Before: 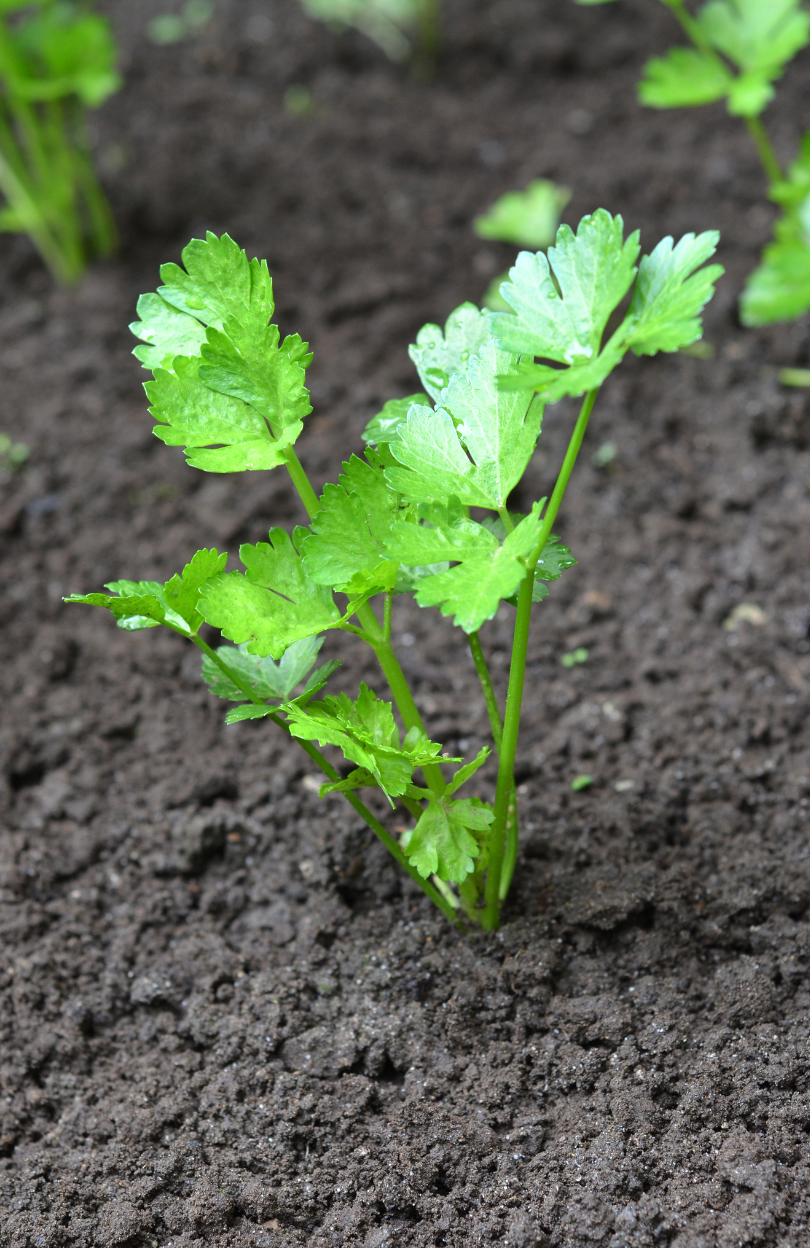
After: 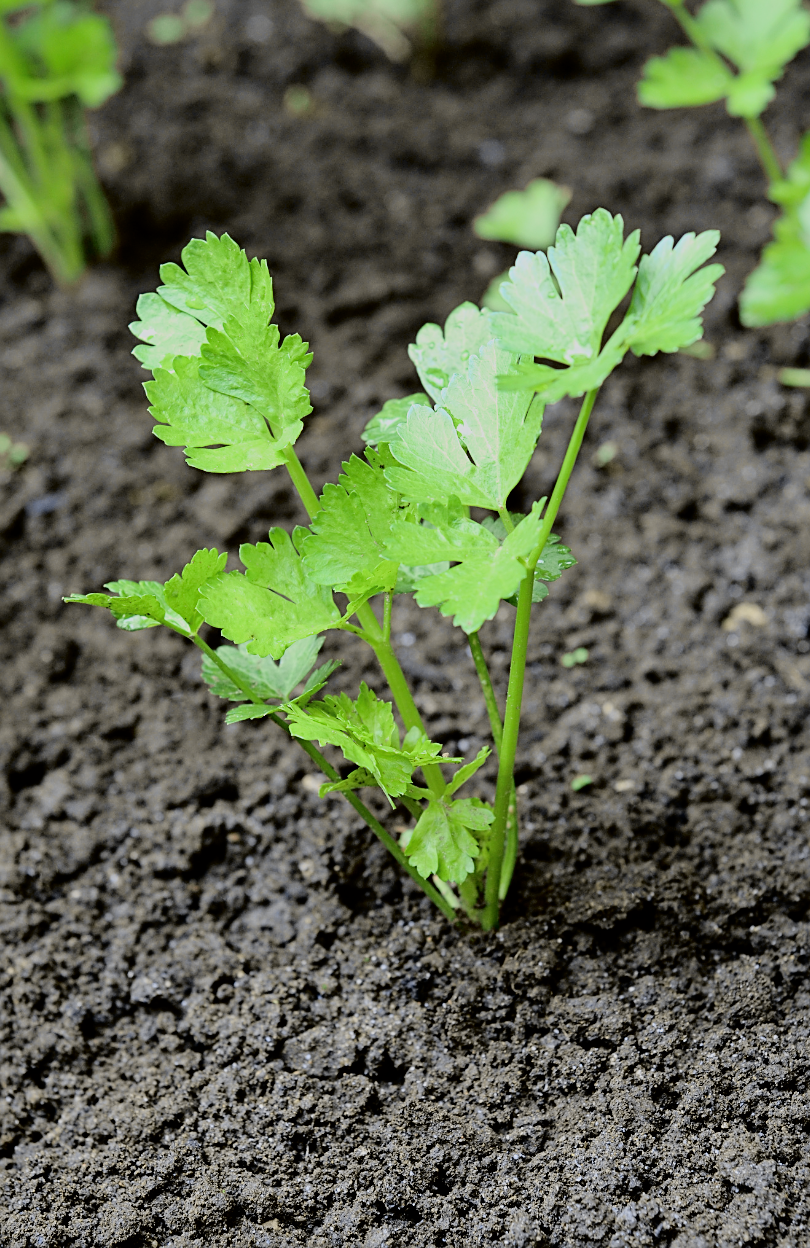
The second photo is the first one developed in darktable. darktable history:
tone curve: curves: ch0 [(0.017, 0) (0.122, 0.046) (0.295, 0.297) (0.449, 0.505) (0.559, 0.629) (0.729, 0.796) (0.879, 0.898) (1, 0.97)]; ch1 [(0, 0) (0.393, 0.4) (0.447, 0.447) (0.485, 0.497) (0.522, 0.503) (0.539, 0.52) (0.606, 0.6) (0.696, 0.679) (1, 1)]; ch2 [(0, 0) (0.369, 0.388) (0.449, 0.431) (0.499, 0.501) (0.516, 0.536) (0.604, 0.599) (0.741, 0.763) (1, 1)], color space Lab, independent channels, preserve colors none
sharpen: on, module defaults
filmic rgb: black relative exposure -7.32 EV, white relative exposure 5.09 EV, hardness 3.2
